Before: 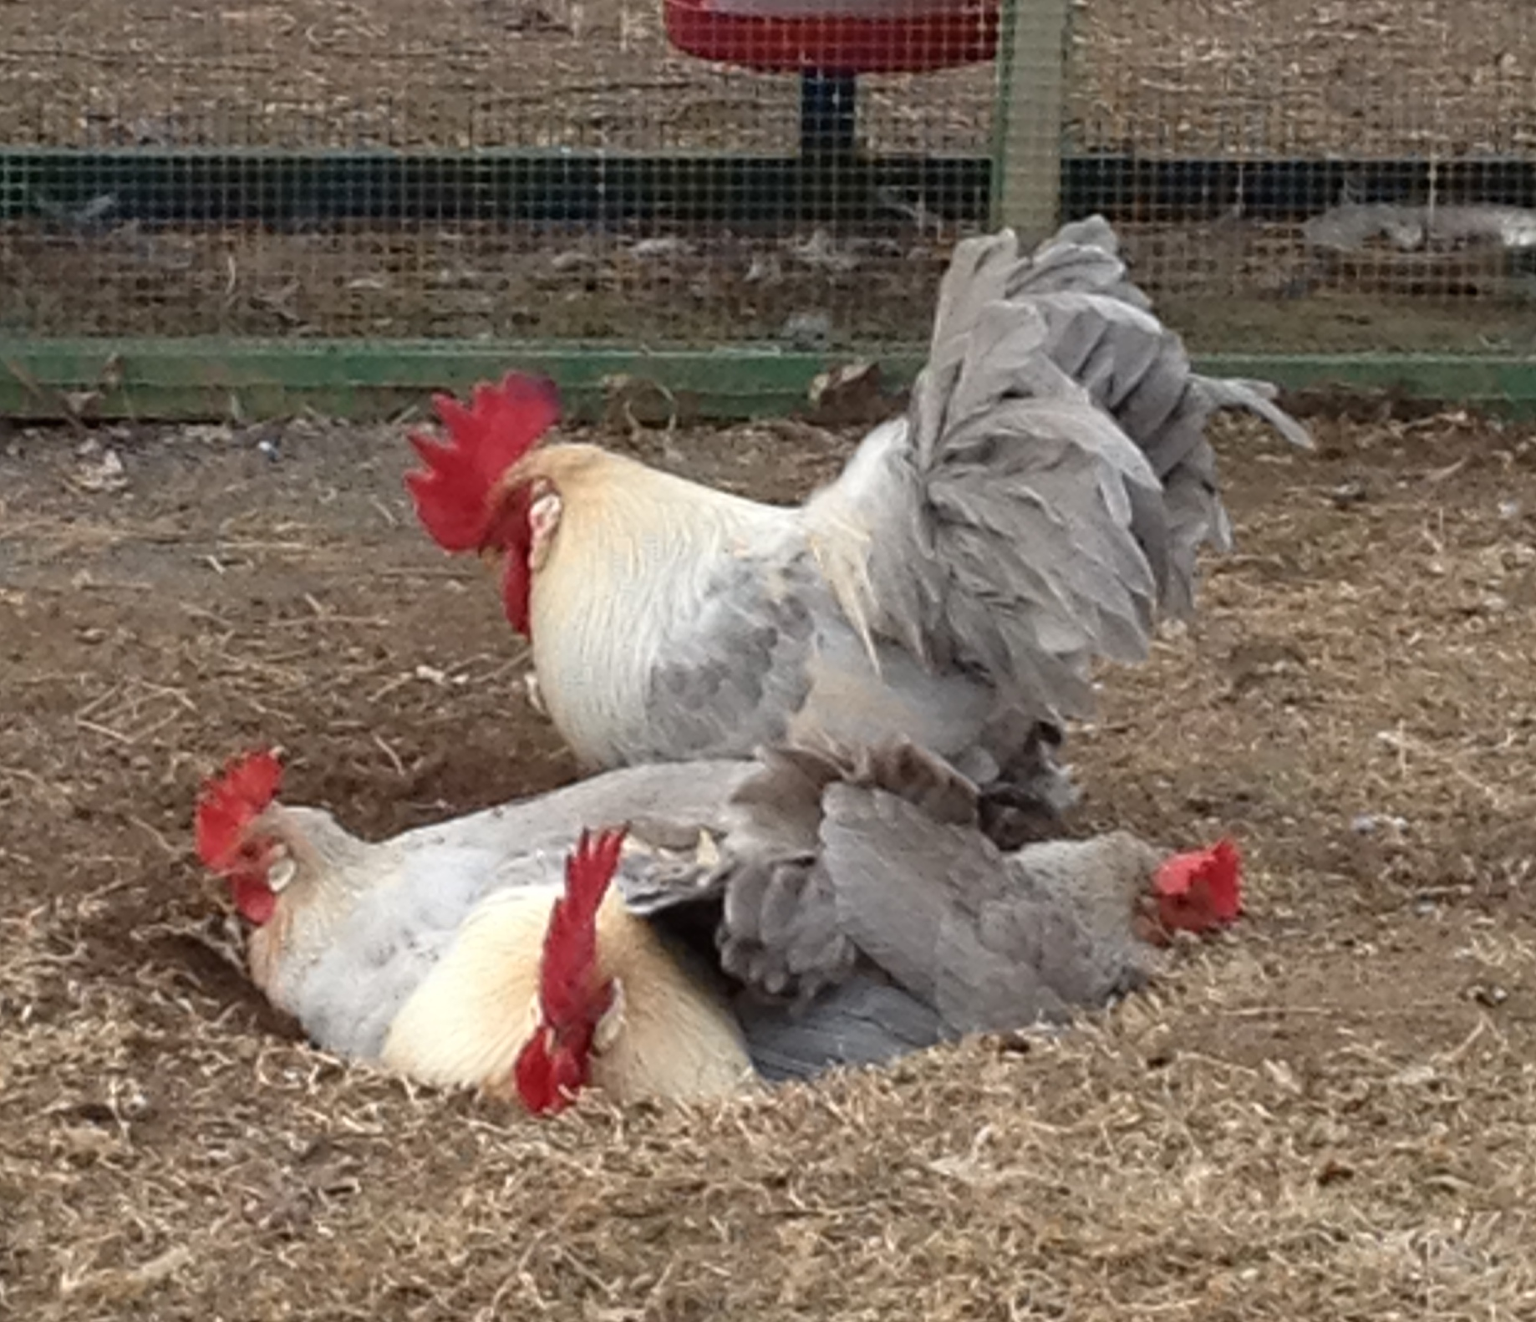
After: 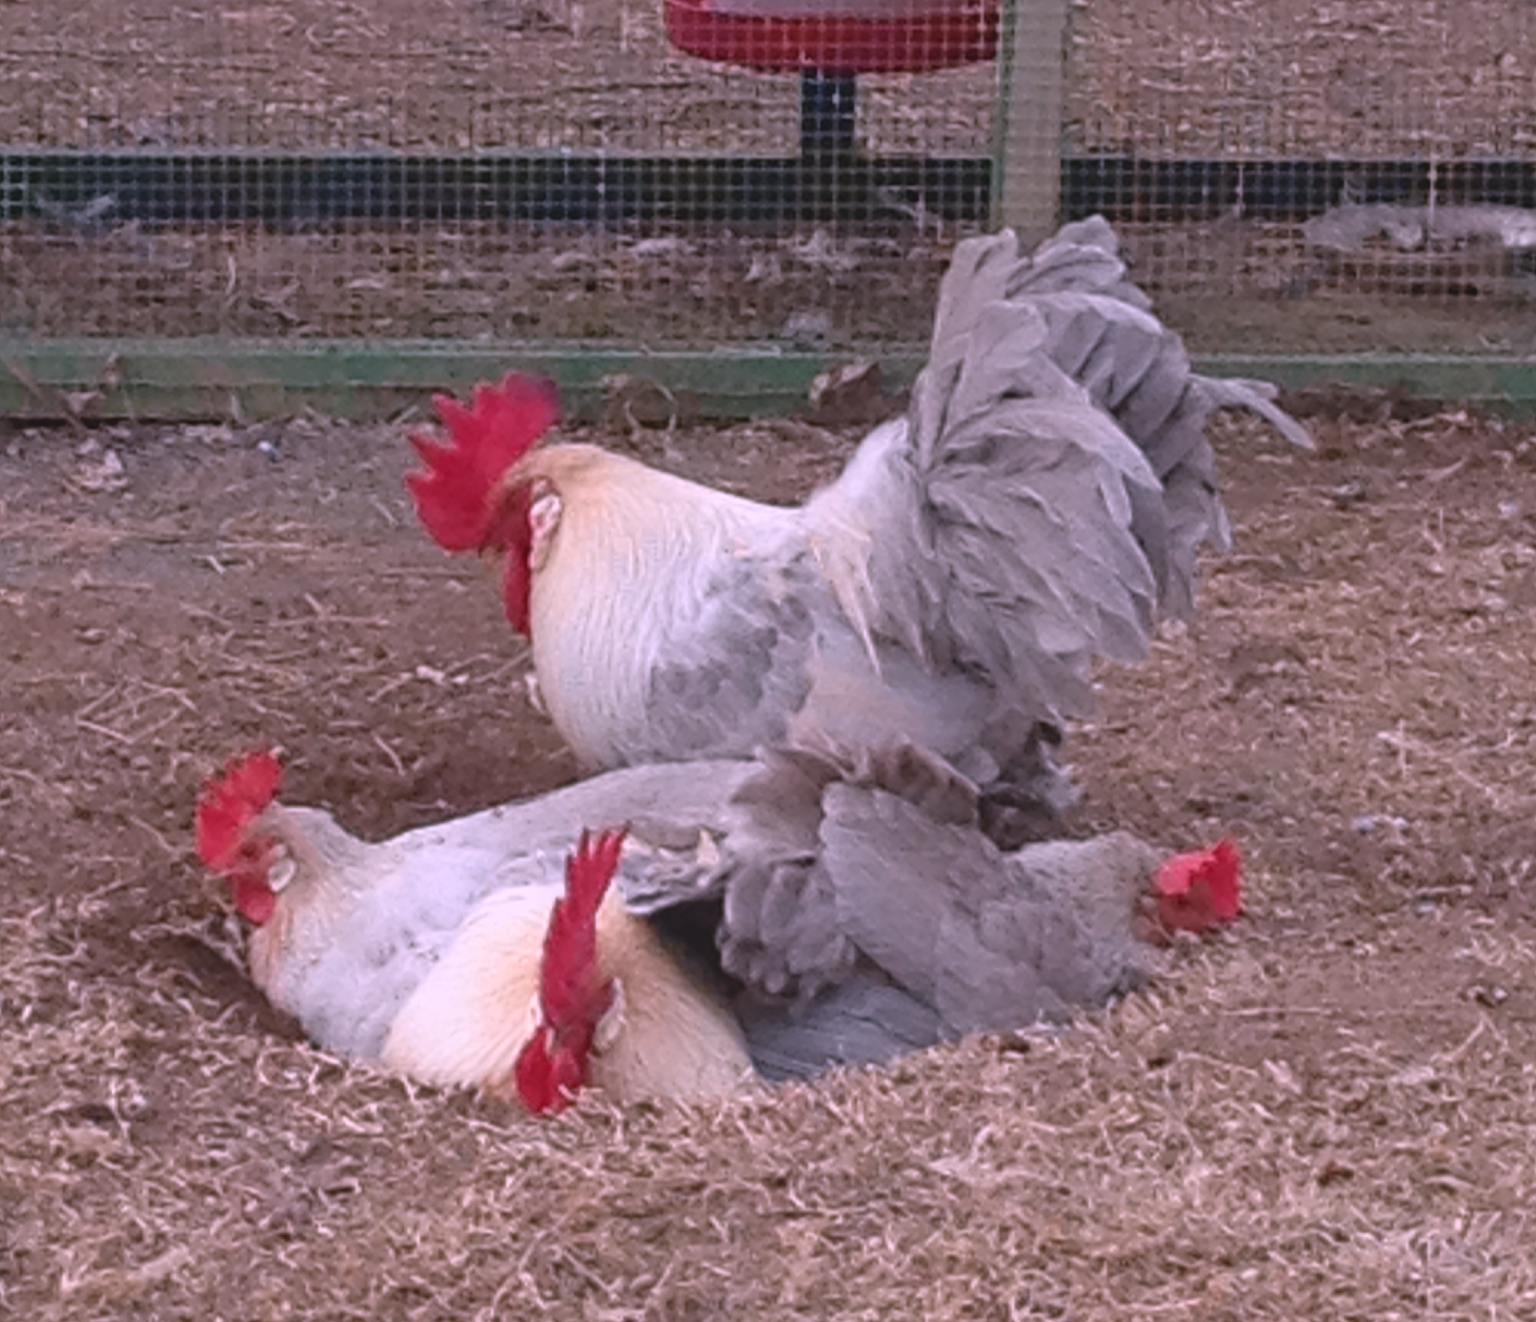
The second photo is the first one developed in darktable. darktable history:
contrast equalizer: y [[0.439, 0.44, 0.442, 0.457, 0.493, 0.498], [0.5 ×6], [0.5 ×6], [0 ×6], [0 ×6]]
color correction: highlights a* 15.46, highlights b* -20.56
shadows and highlights: shadows 52.42, soften with gaussian
